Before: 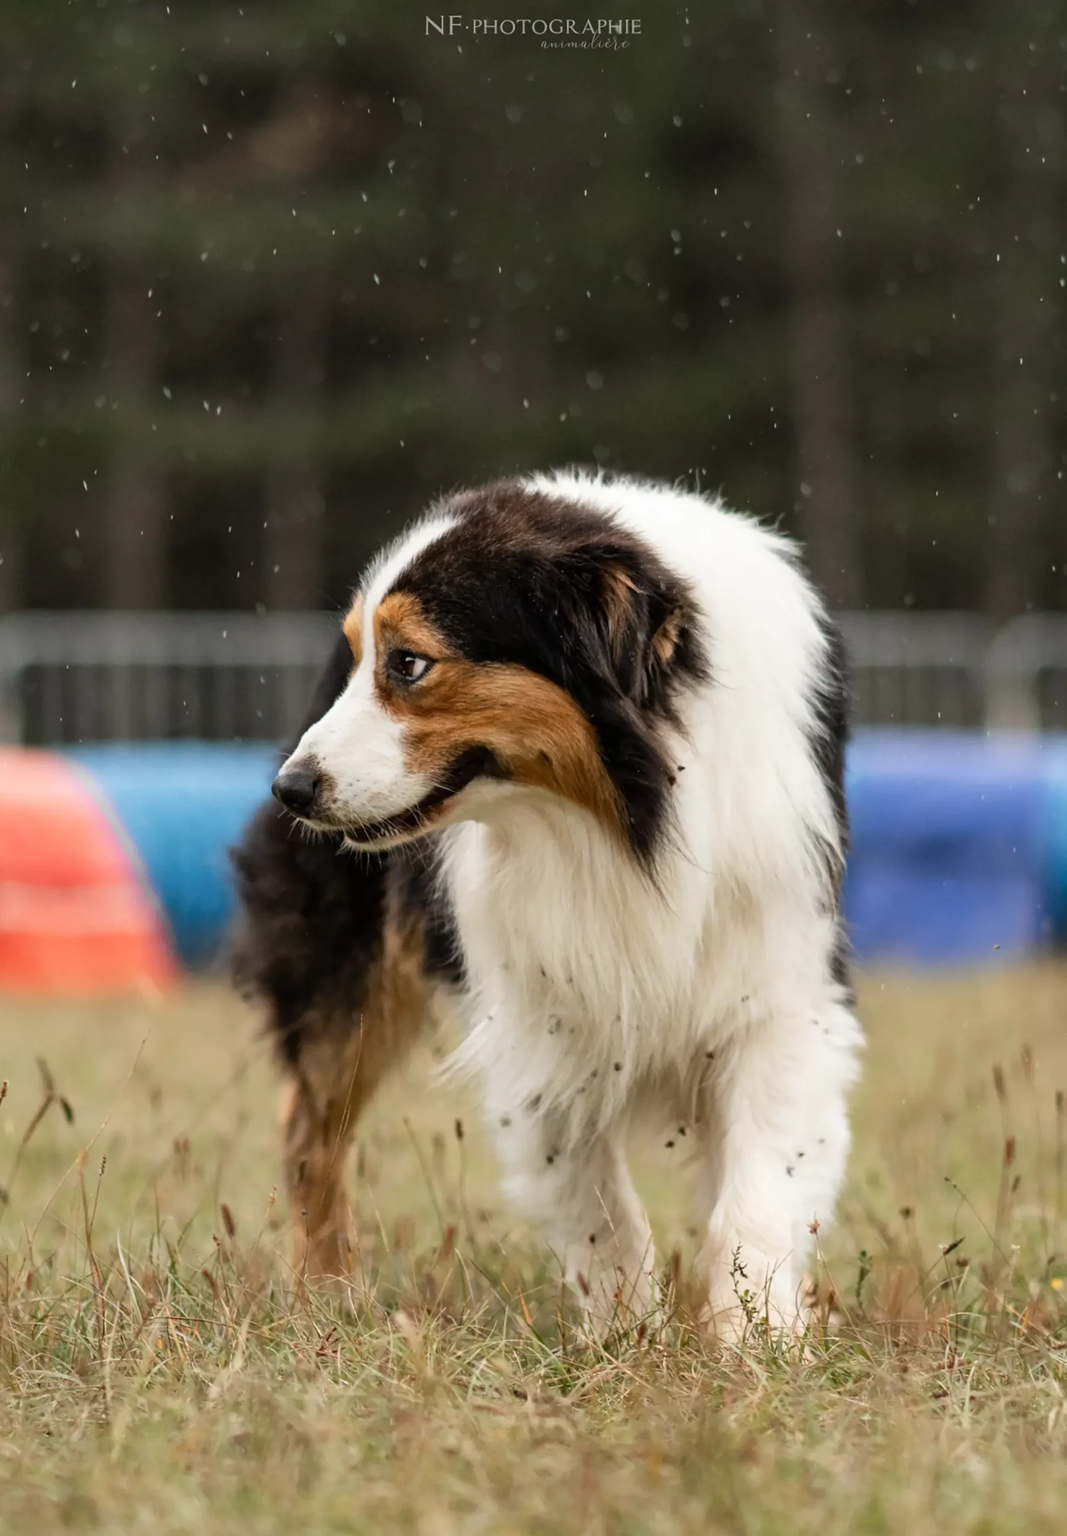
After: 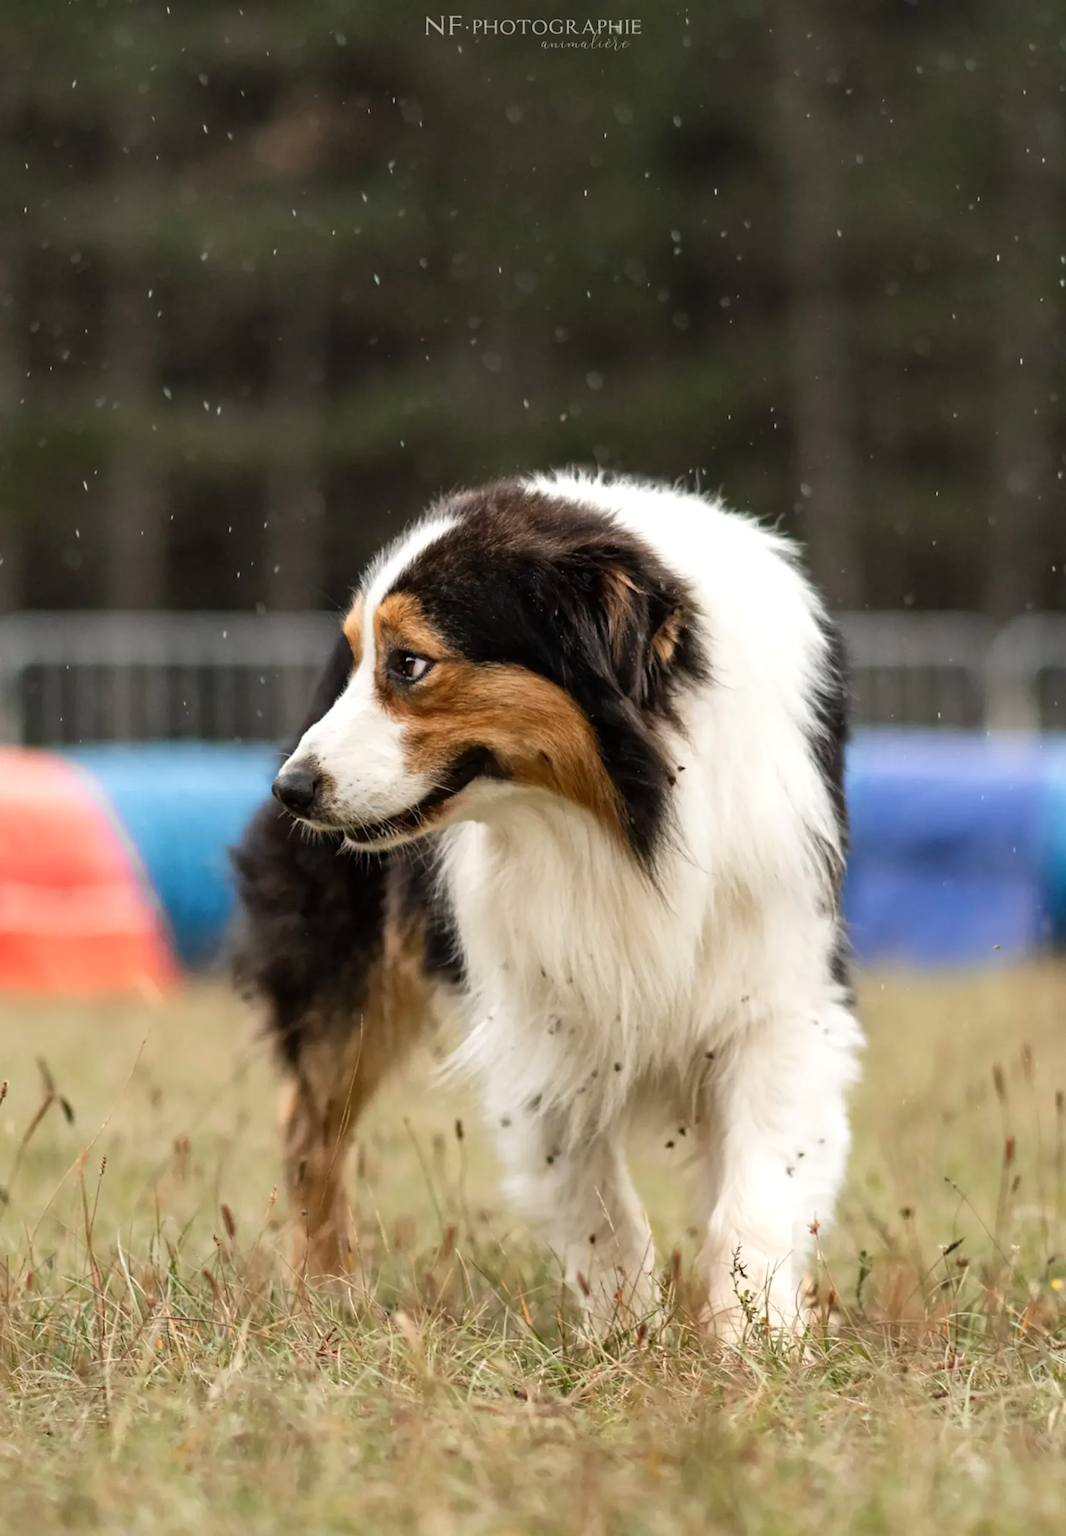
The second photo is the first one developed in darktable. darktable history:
exposure: exposure 0.217 EV, compensate highlight preservation false
